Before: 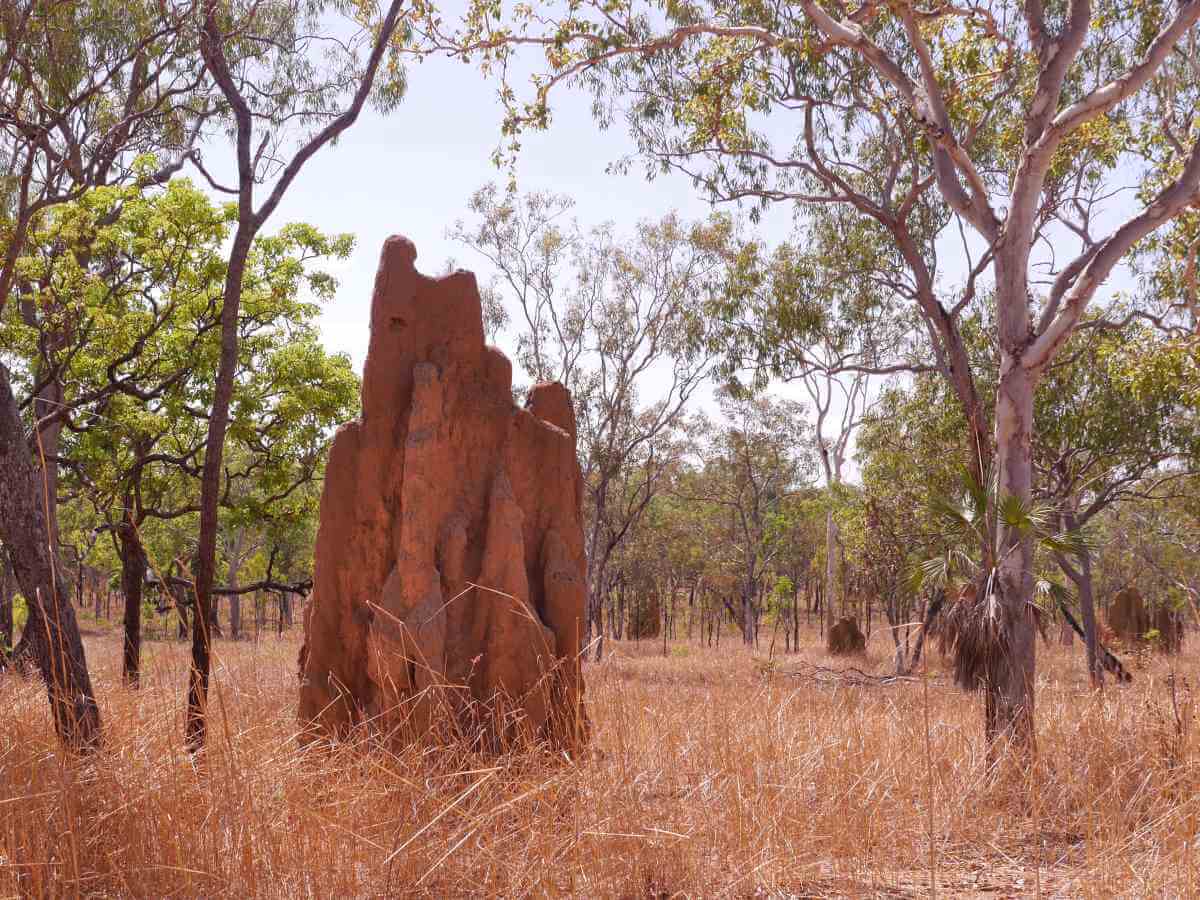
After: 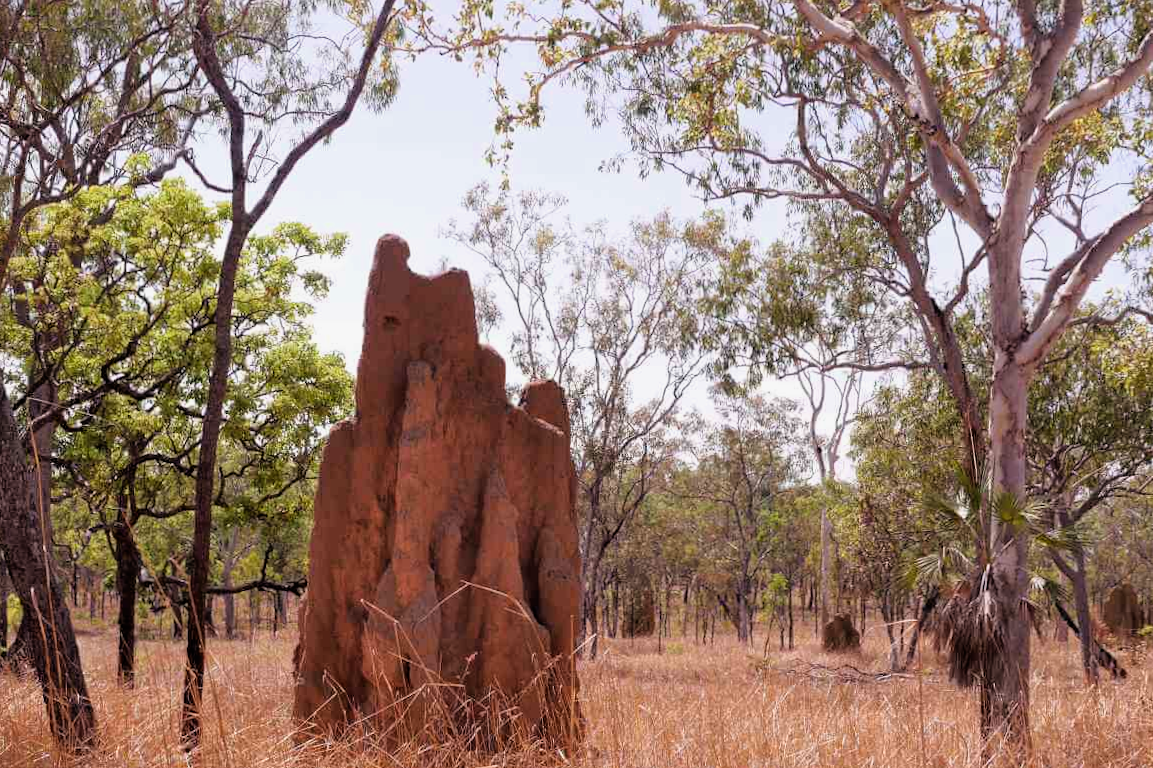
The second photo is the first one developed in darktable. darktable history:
rotate and perspective: automatic cropping off
crop and rotate: angle 0.2°, left 0.275%, right 3.127%, bottom 14.18%
filmic rgb: black relative exposure -4.91 EV, white relative exposure 2.84 EV, hardness 3.7
